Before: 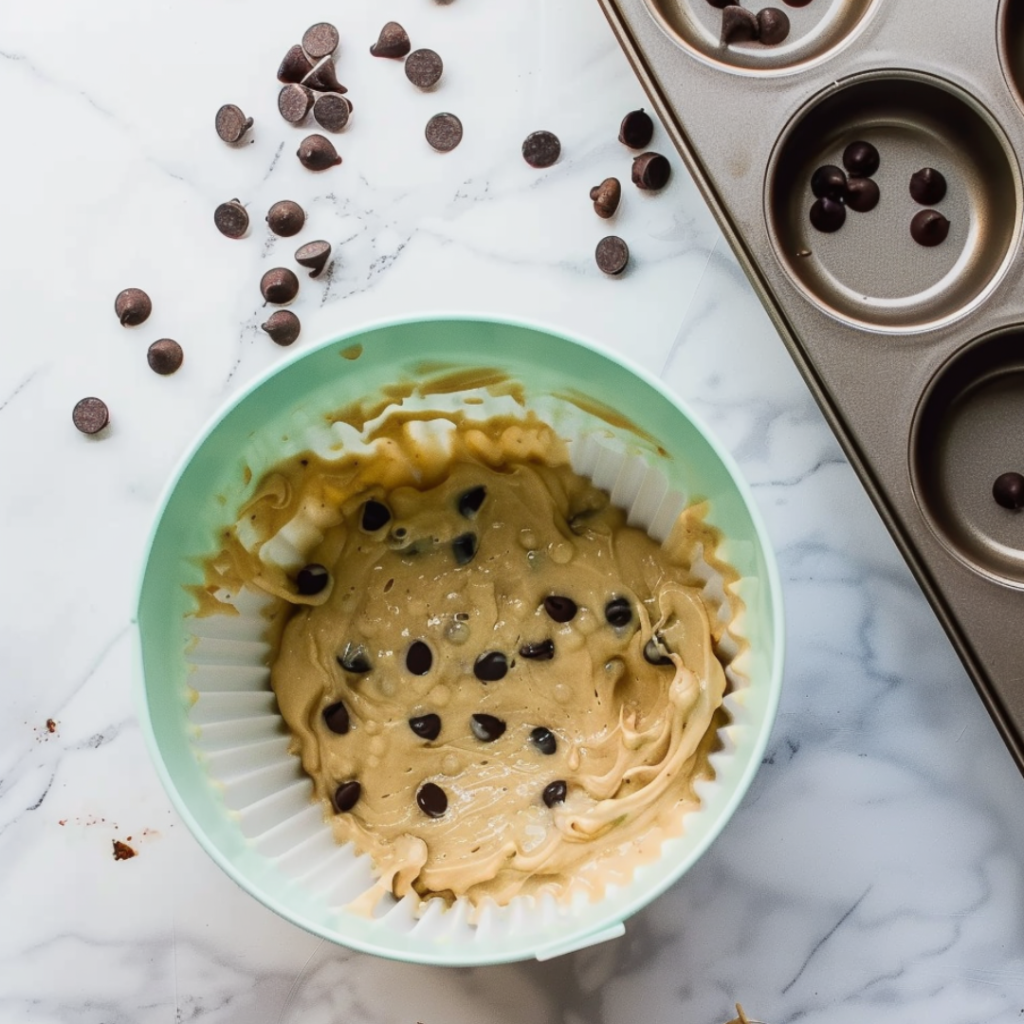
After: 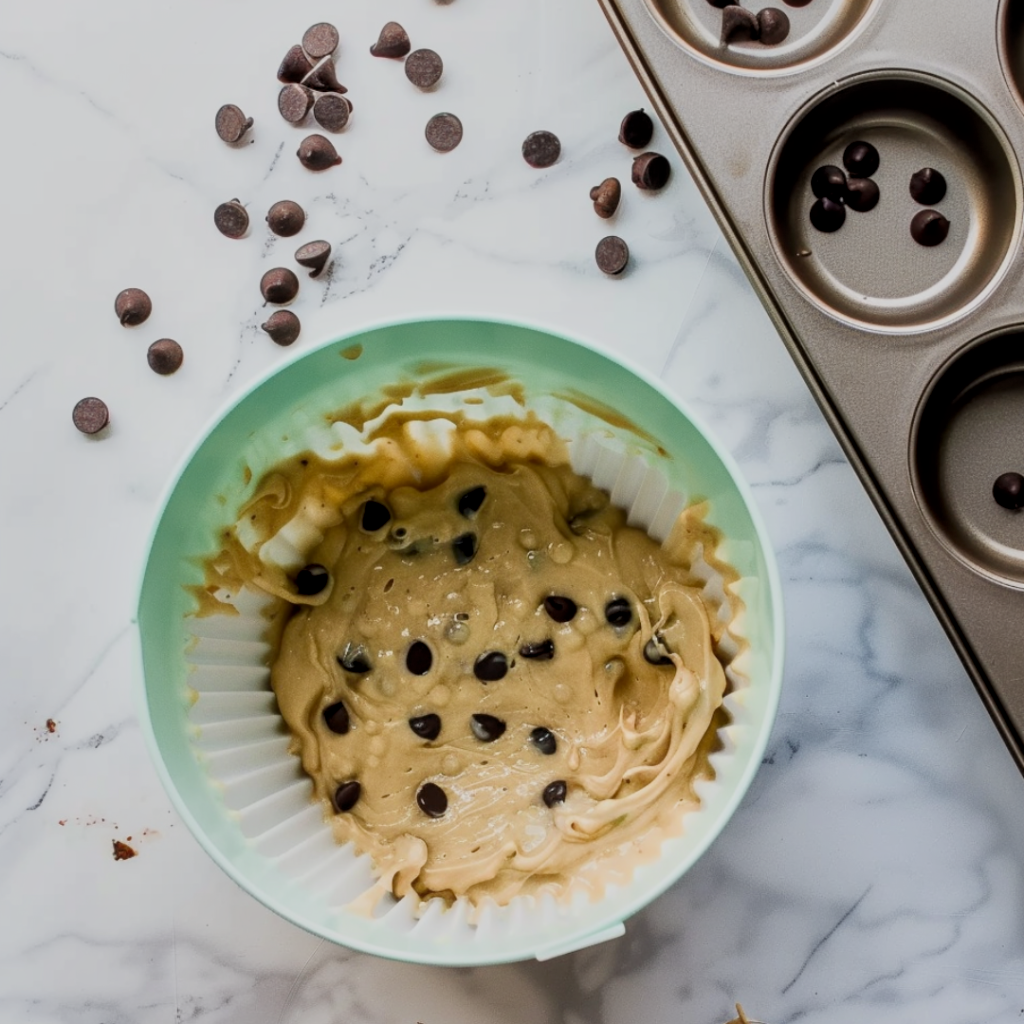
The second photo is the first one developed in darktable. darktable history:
levels: levels [0.016, 0.492, 0.969]
filmic rgb: black relative exposure -13 EV, threshold 3 EV, target white luminance 85%, hardness 6.3, latitude 42.11%, contrast 0.858, shadows ↔ highlights balance 8.63%, color science v4 (2020), enable highlight reconstruction true
local contrast: mode bilateral grid, contrast 20, coarseness 50, detail 141%, midtone range 0.2
